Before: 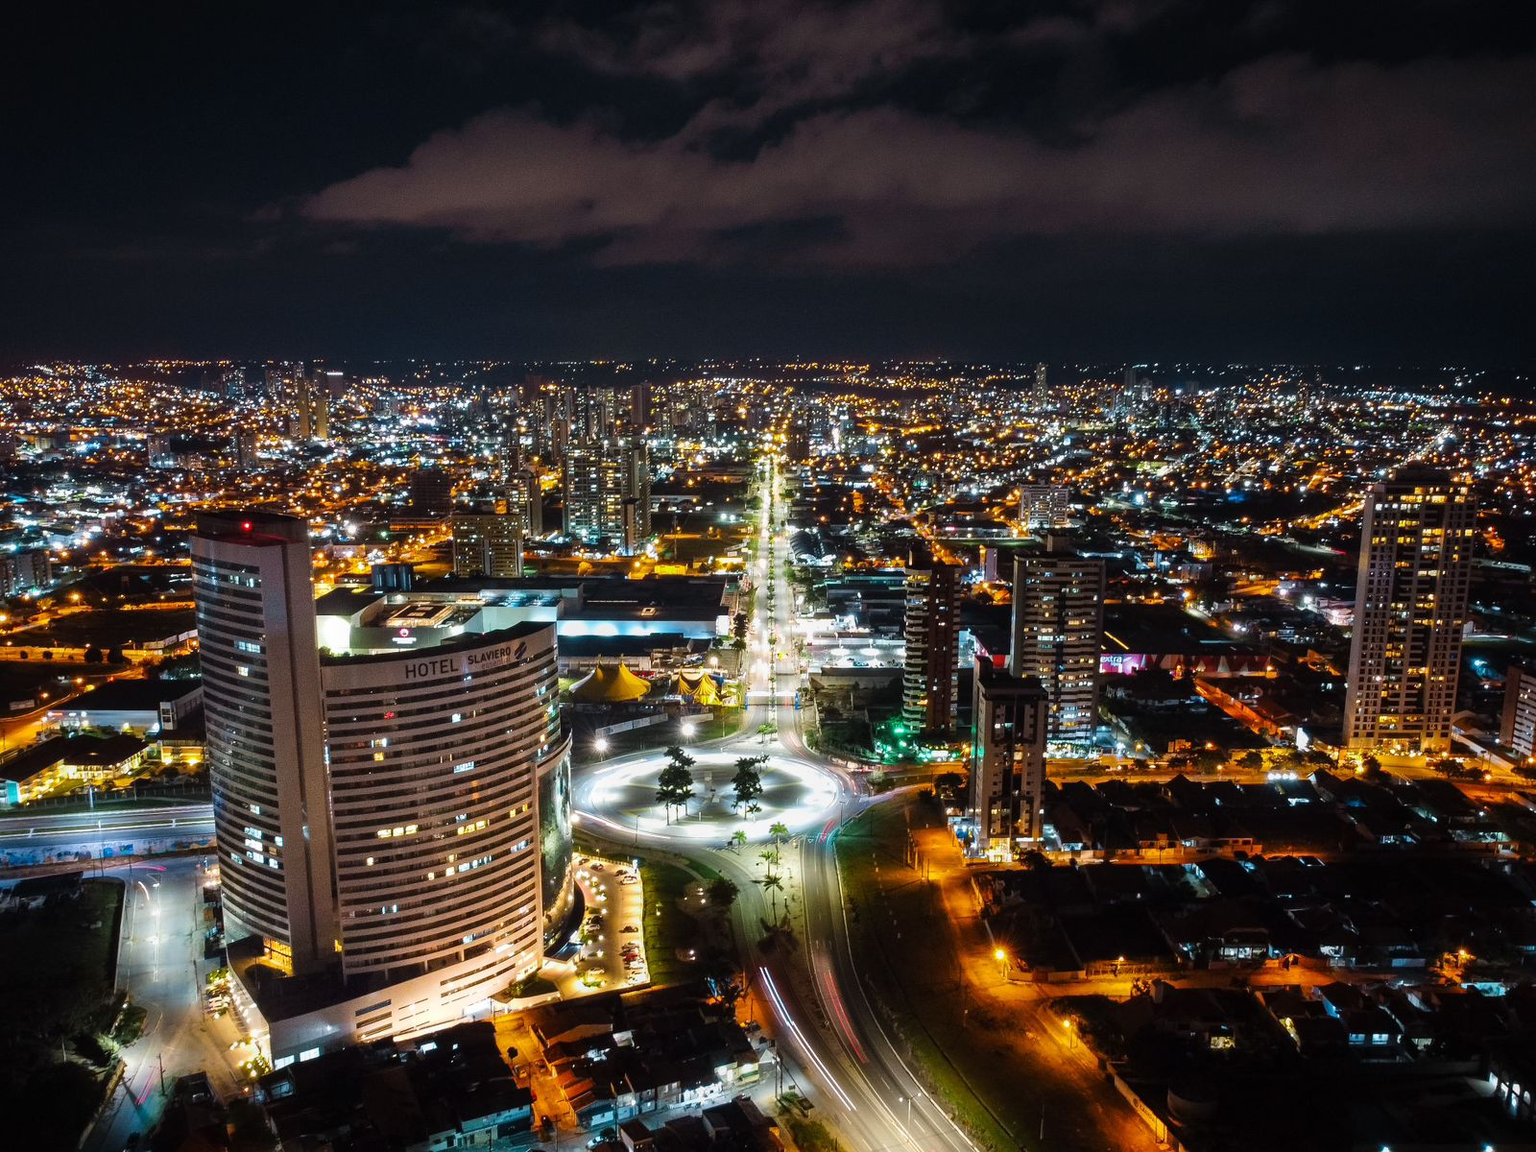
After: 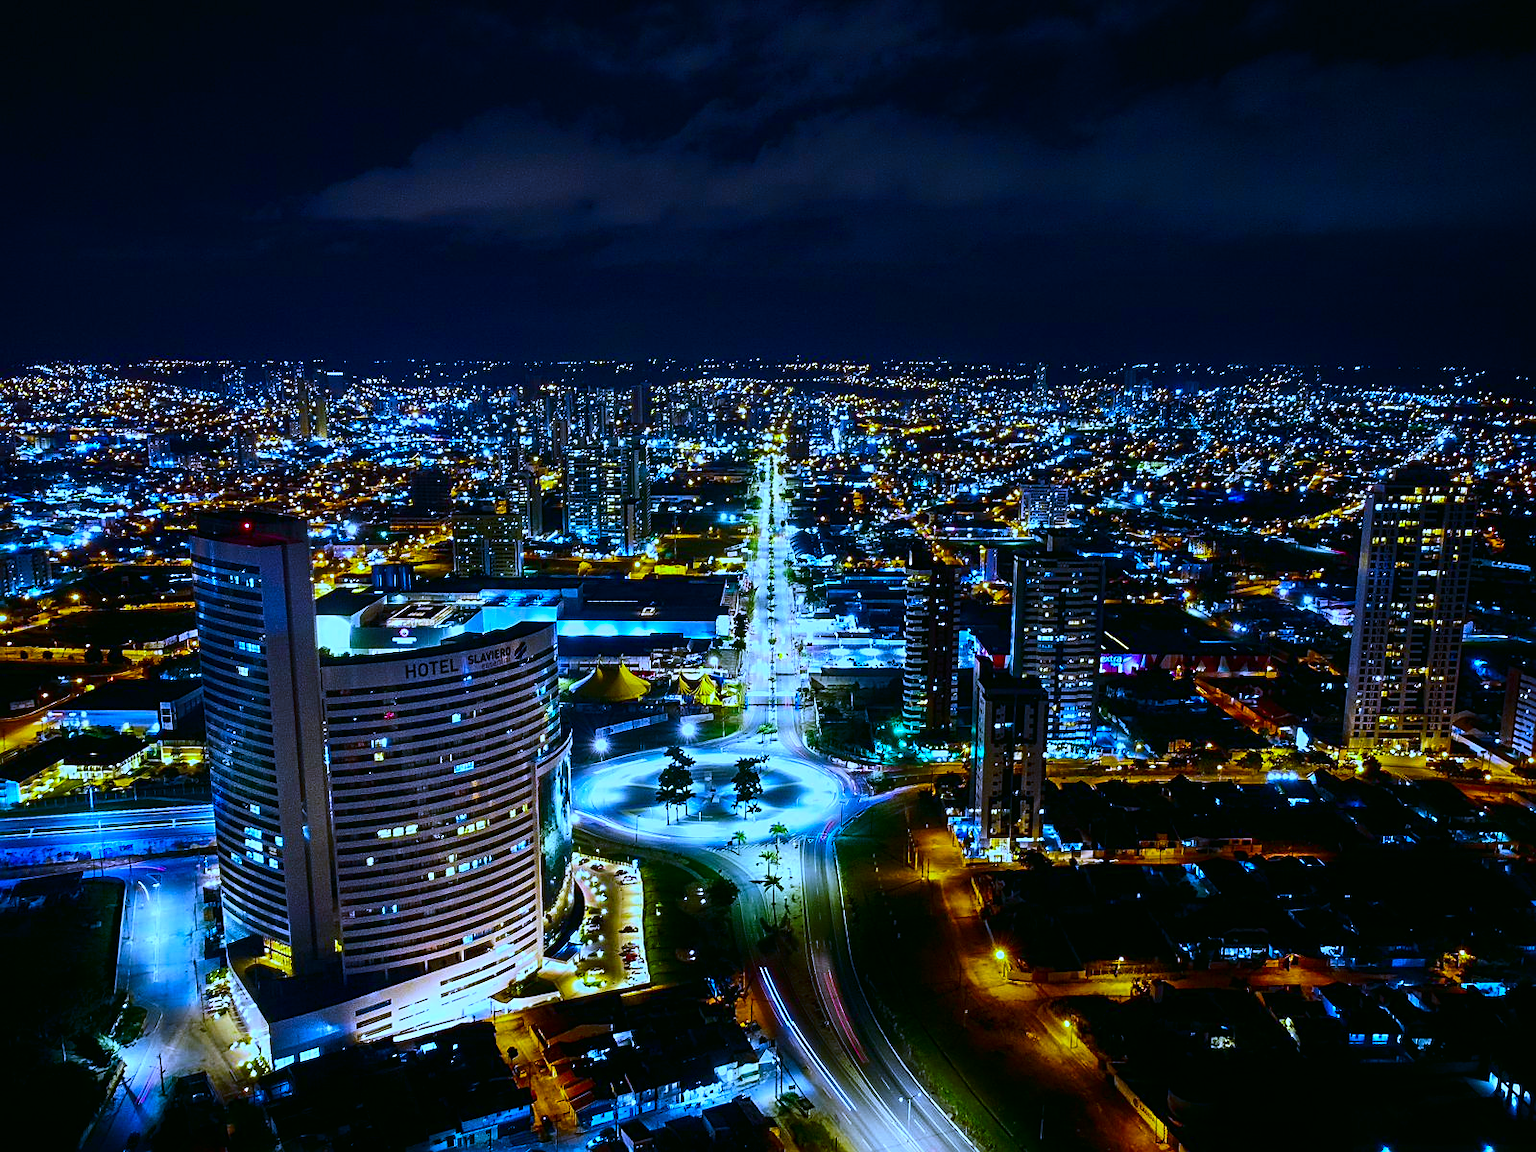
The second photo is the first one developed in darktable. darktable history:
white balance: red 0.766, blue 1.537
color correction: highlights a* 4.02, highlights b* 4.98, shadows a* -7.55, shadows b* 4.98
contrast brightness saturation: contrast 0.19, brightness -0.11, saturation 0.21
sharpen: on, module defaults
color balance rgb: perceptual saturation grading › global saturation 25%, global vibrance 20%
